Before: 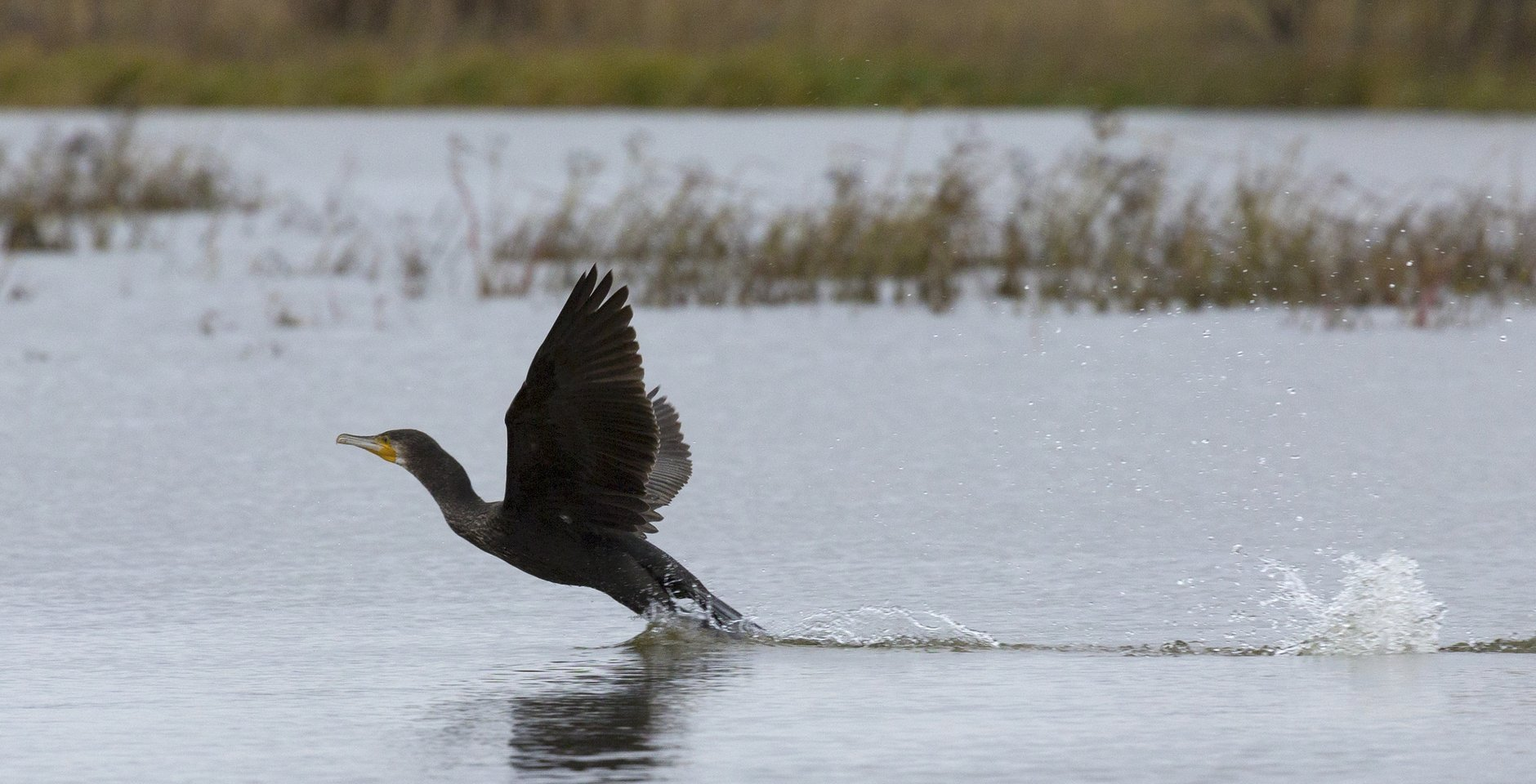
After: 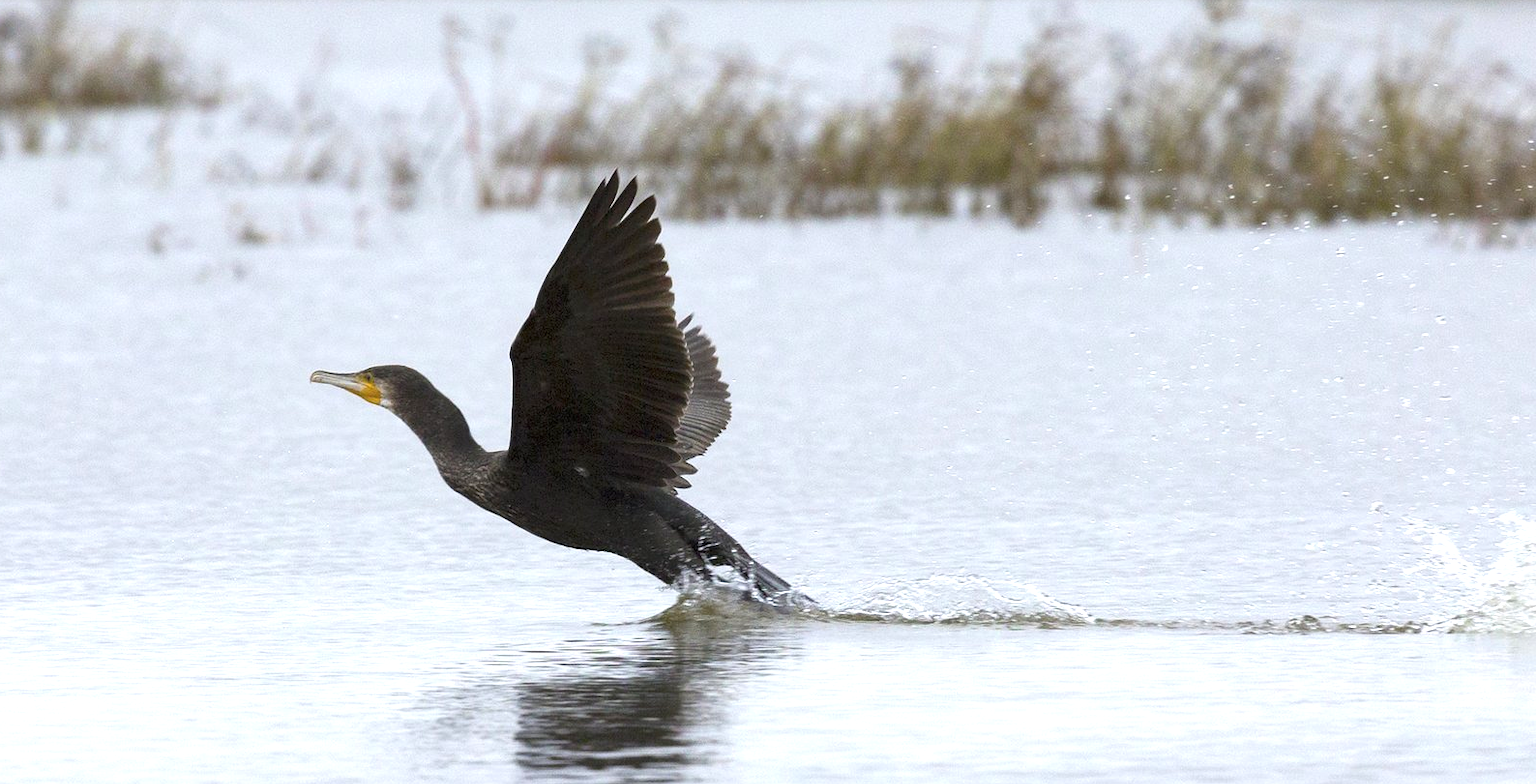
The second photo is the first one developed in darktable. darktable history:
exposure: exposure 0.77 EV, compensate highlight preservation false
crop and rotate: left 4.842%, top 15.51%, right 10.668%
